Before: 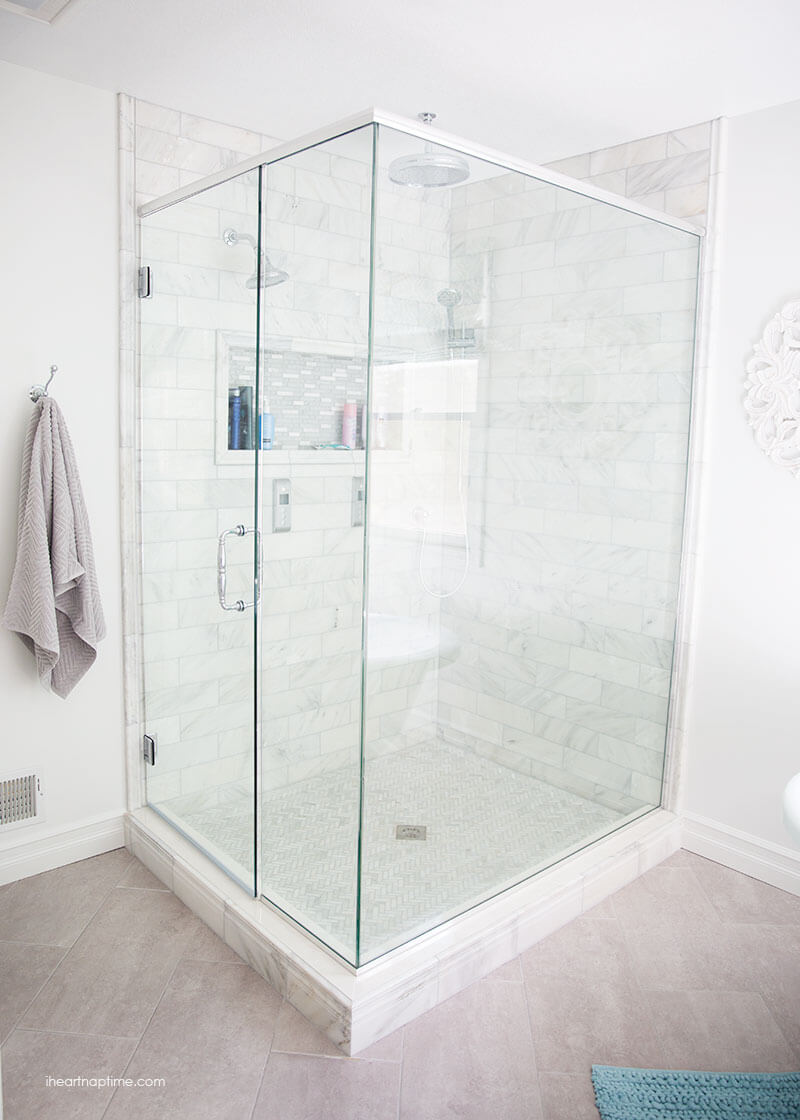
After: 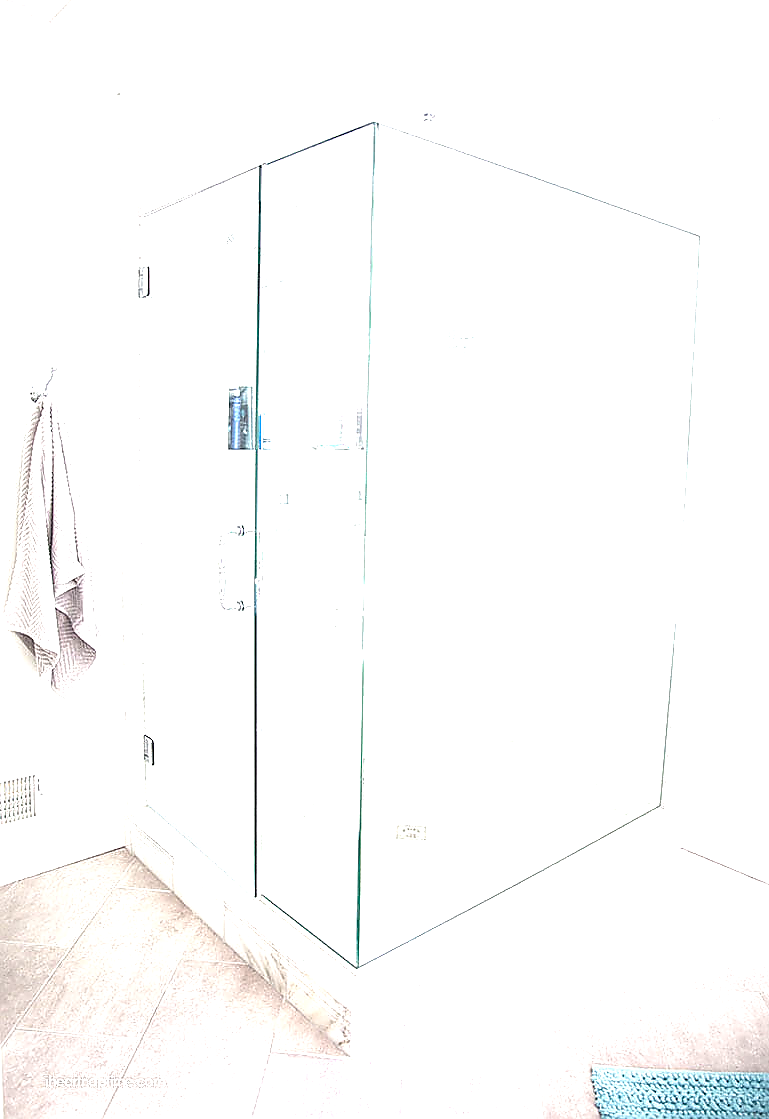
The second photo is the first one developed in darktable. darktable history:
exposure: exposure 1.478 EV, compensate highlight preservation false
local contrast: detail 142%
crop: right 3.842%, bottom 0.025%
sharpen: radius 1.358, amount 1.261, threshold 0.829
